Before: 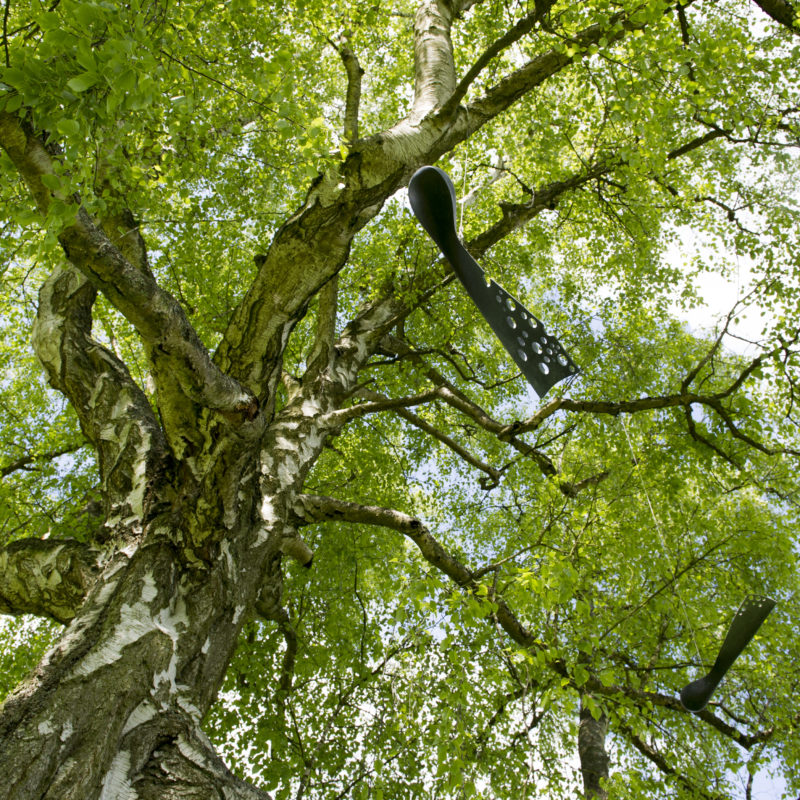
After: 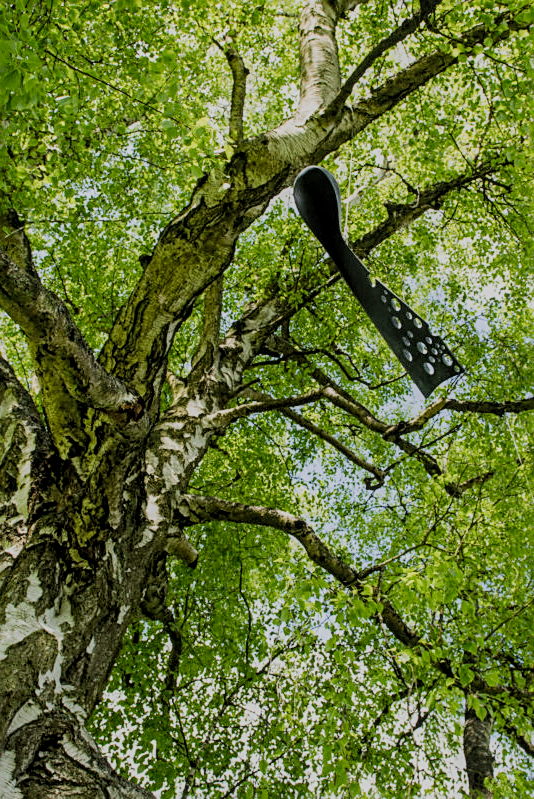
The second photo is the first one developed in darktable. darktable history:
crop and rotate: left 14.489%, right 18.751%
local contrast: on, module defaults
sharpen: on, module defaults
filmic rgb: black relative exposure -7.19 EV, white relative exposure 5.39 EV, hardness 3.03, color science v5 (2021), contrast in shadows safe, contrast in highlights safe
